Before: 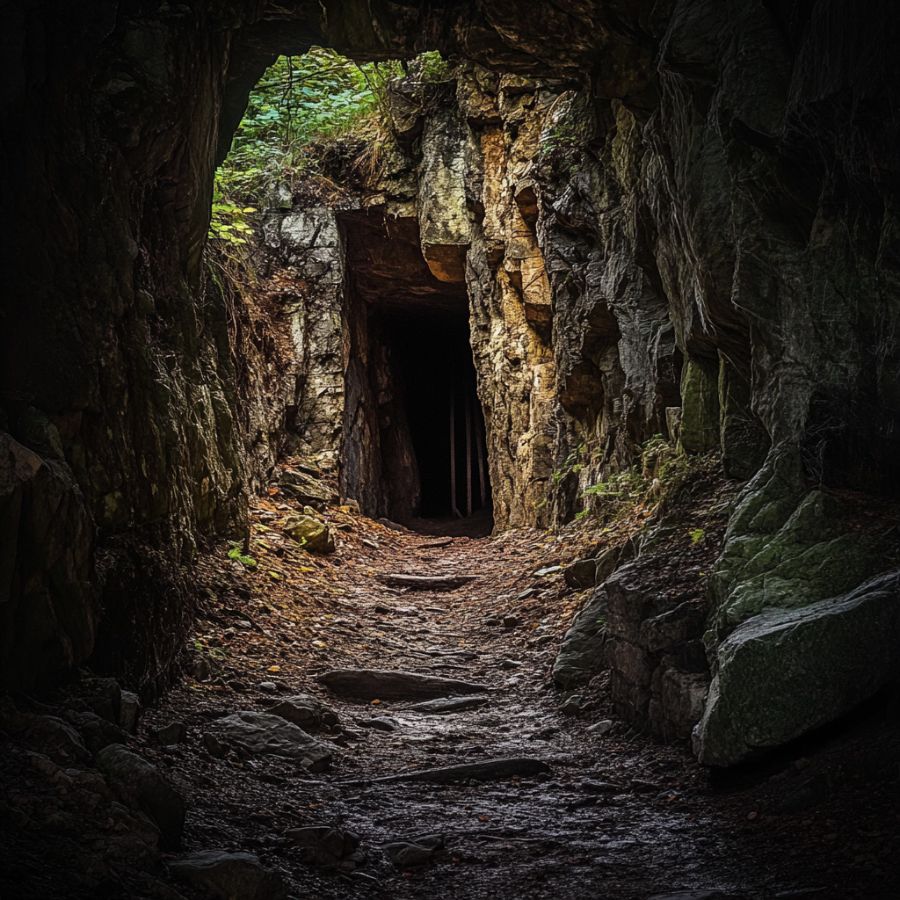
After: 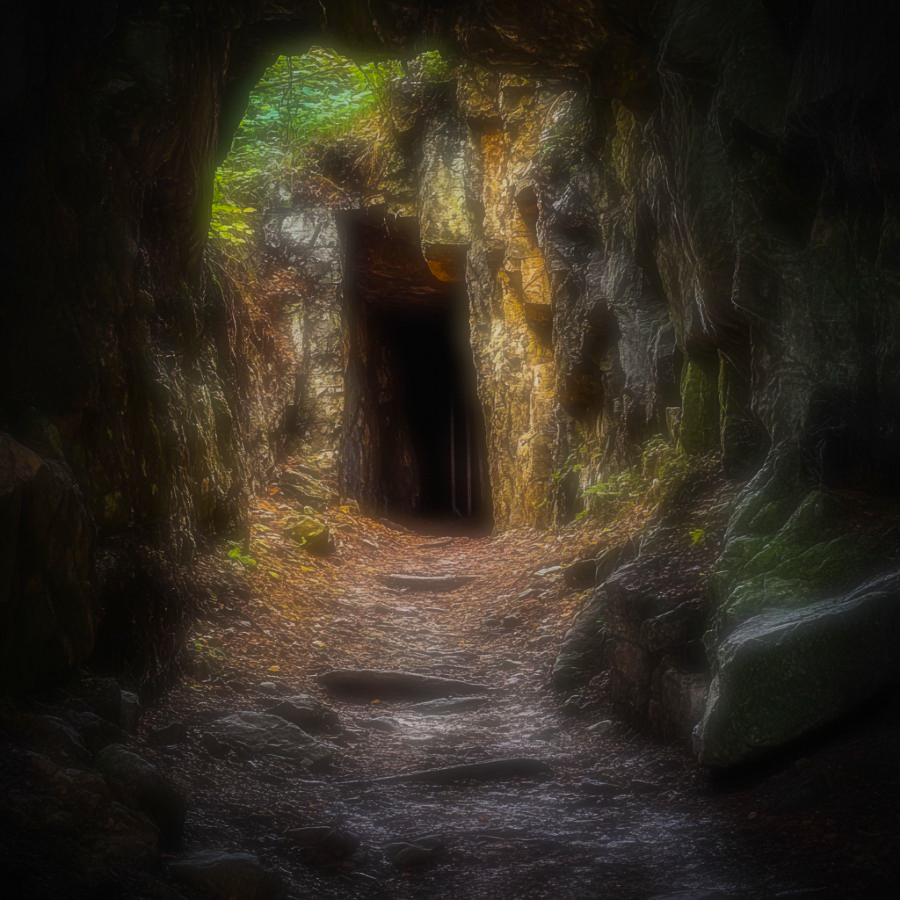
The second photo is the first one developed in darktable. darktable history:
soften: on, module defaults
color balance rgb: linear chroma grading › global chroma 15%, perceptual saturation grading › global saturation 30%
